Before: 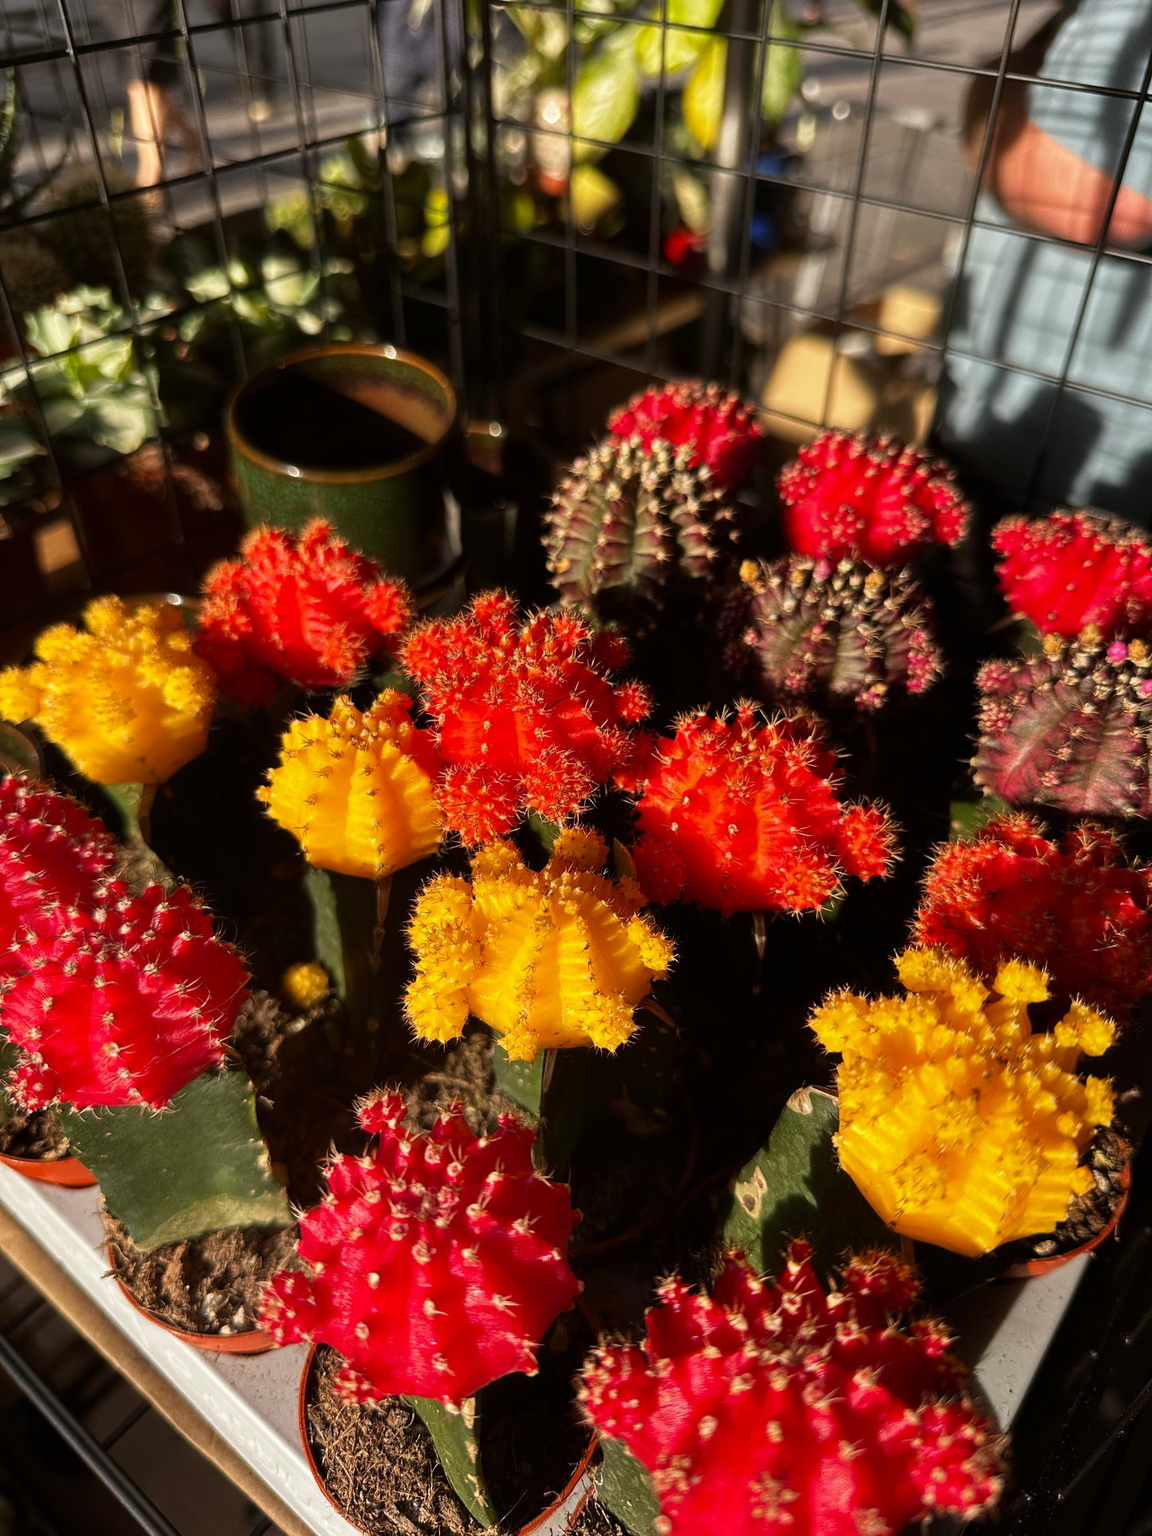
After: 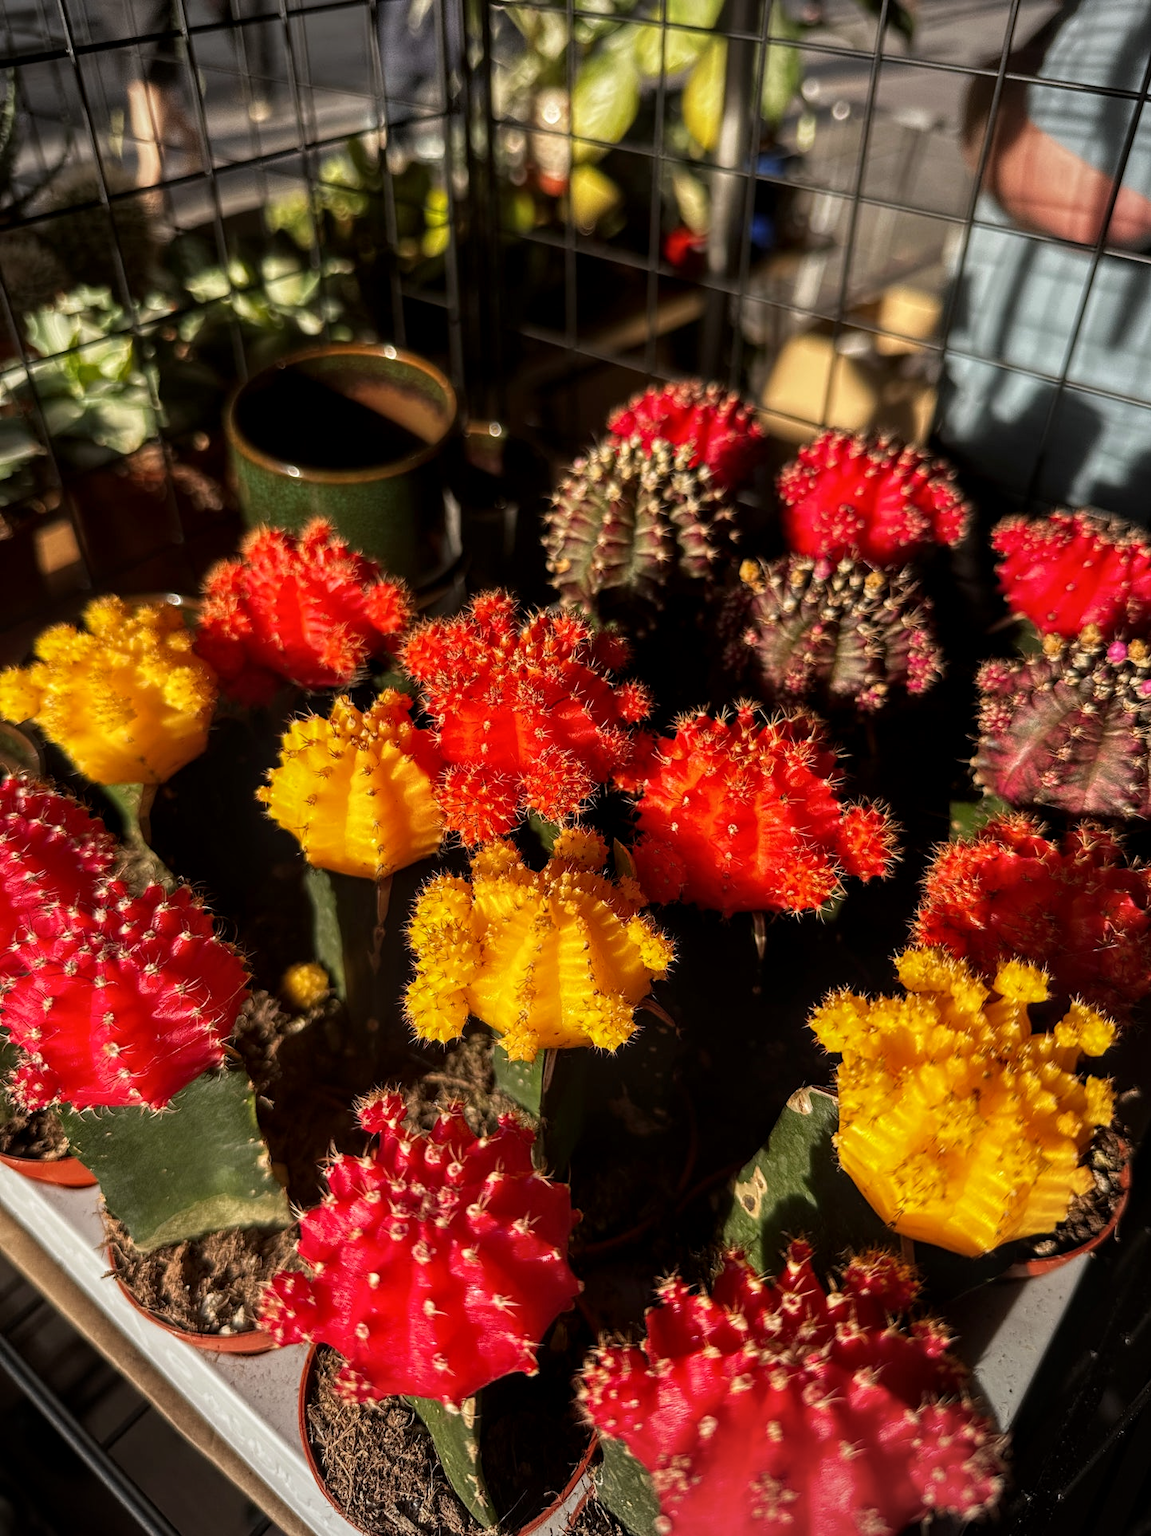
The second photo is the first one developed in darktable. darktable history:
vignetting: fall-off radius 60.92%
local contrast: on, module defaults
